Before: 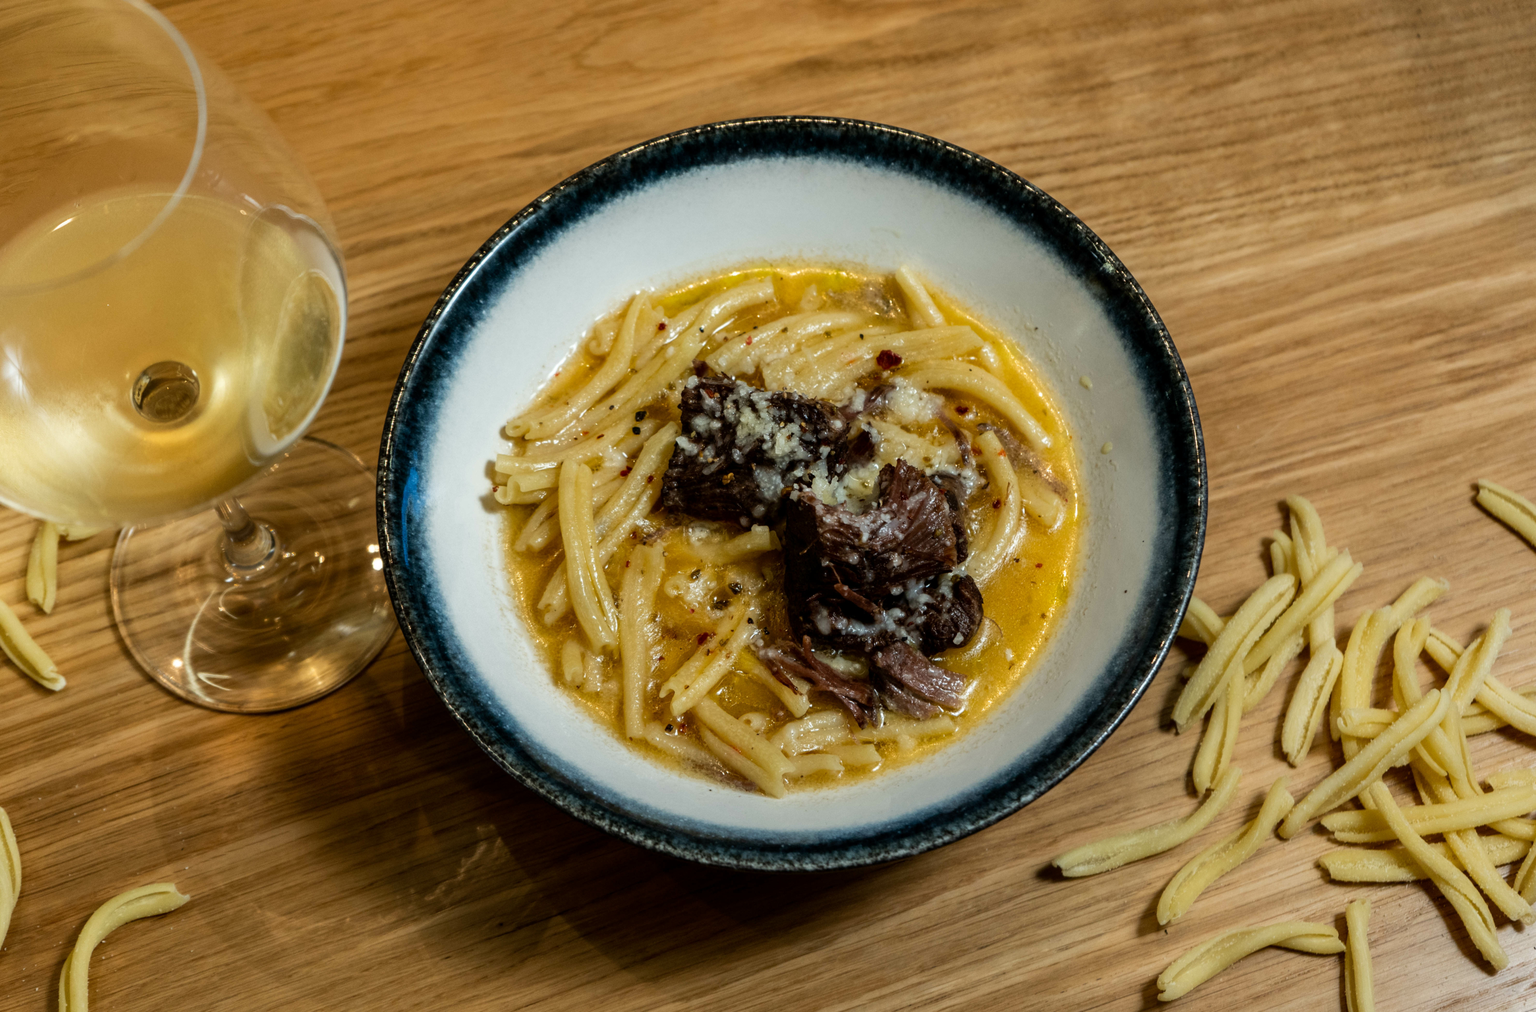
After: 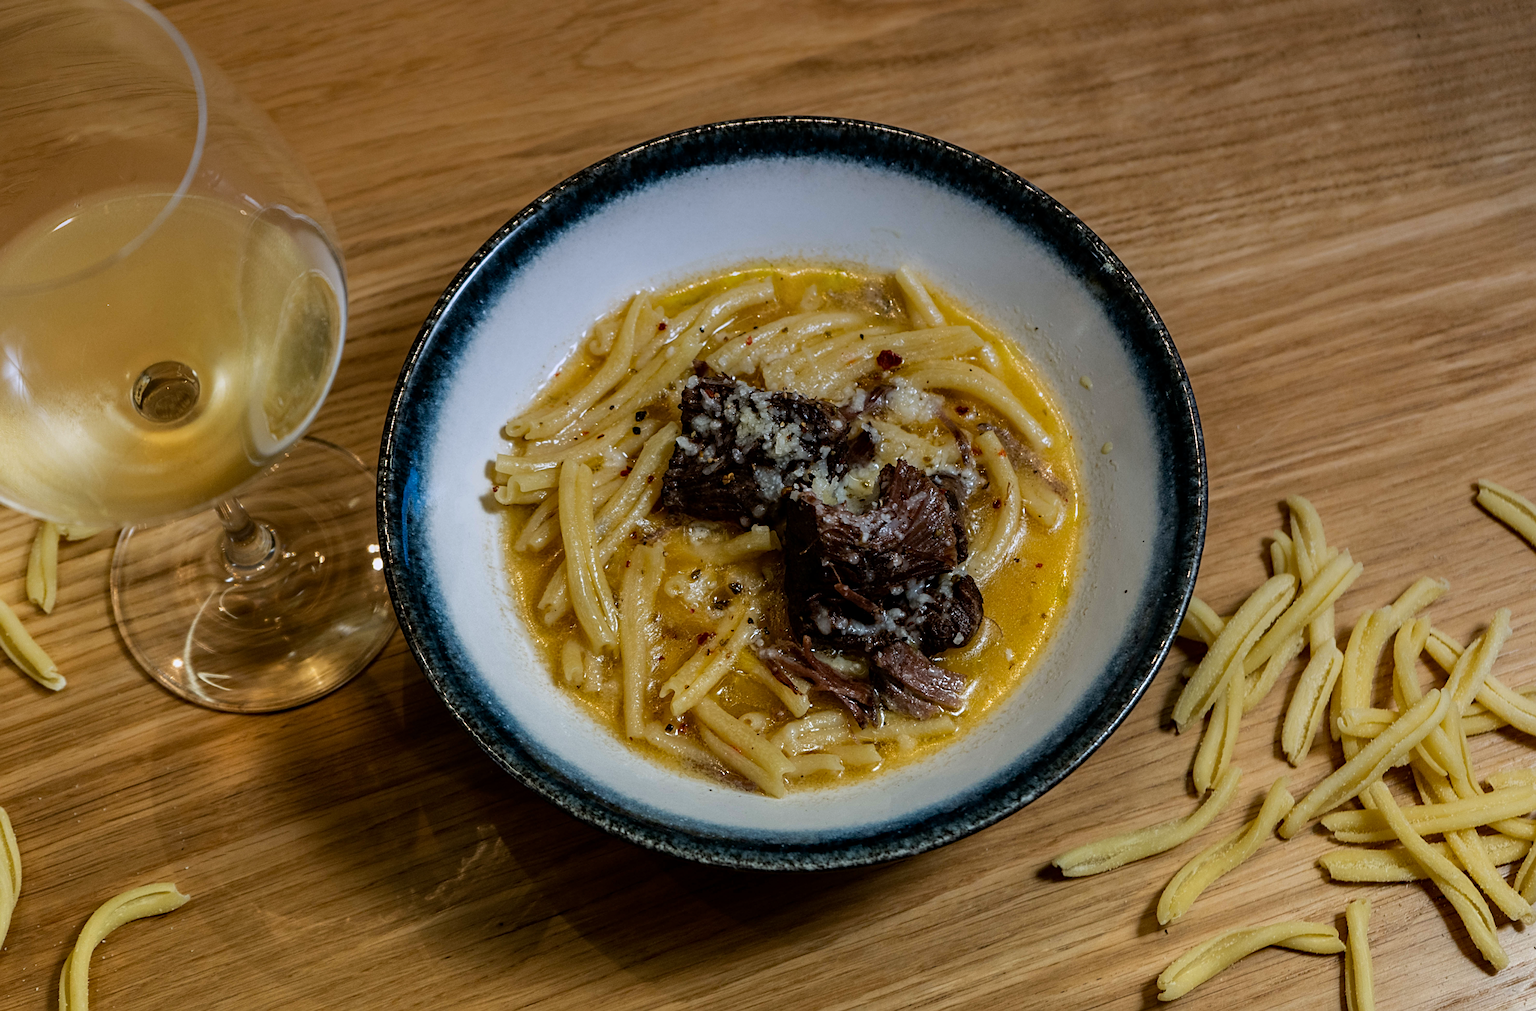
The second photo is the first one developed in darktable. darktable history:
sharpen: on, module defaults
haze removal: compatibility mode true, adaptive false
graduated density: hue 238.83°, saturation 50%
